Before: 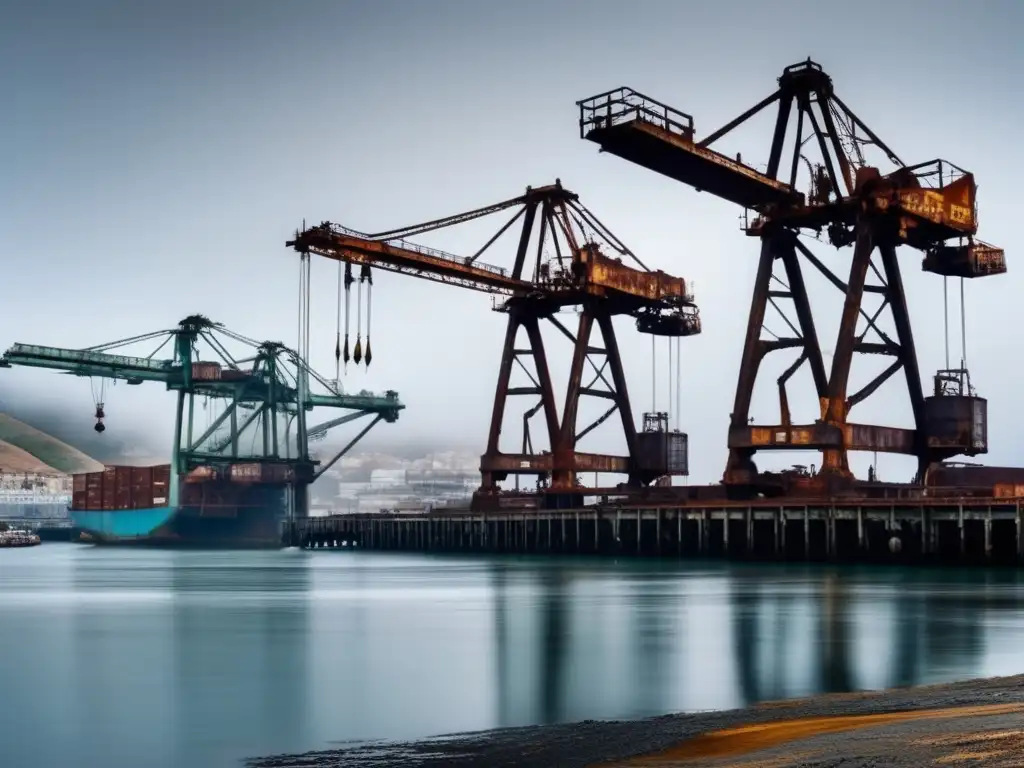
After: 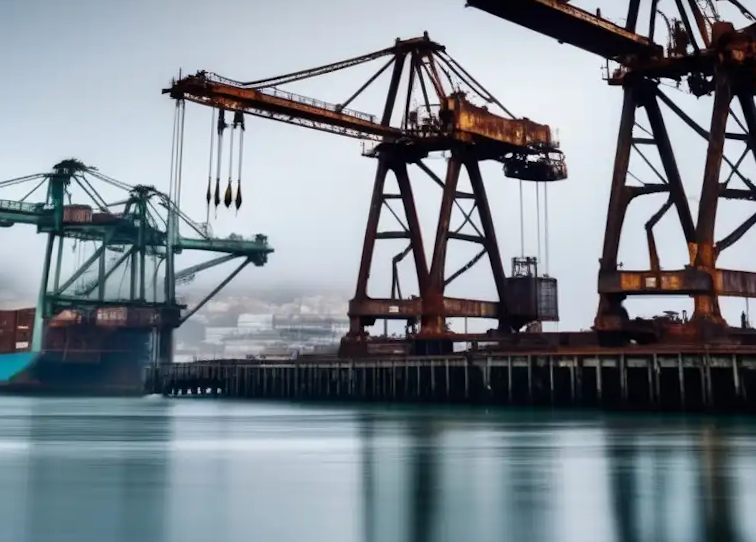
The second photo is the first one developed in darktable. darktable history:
rotate and perspective: rotation 0.215°, lens shift (vertical) -0.139, crop left 0.069, crop right 0.939, crop top 0.002, crop bottom 0.996
crop: left 9.712%, top 16.928%, right 10.845%, bottom 12.332%
